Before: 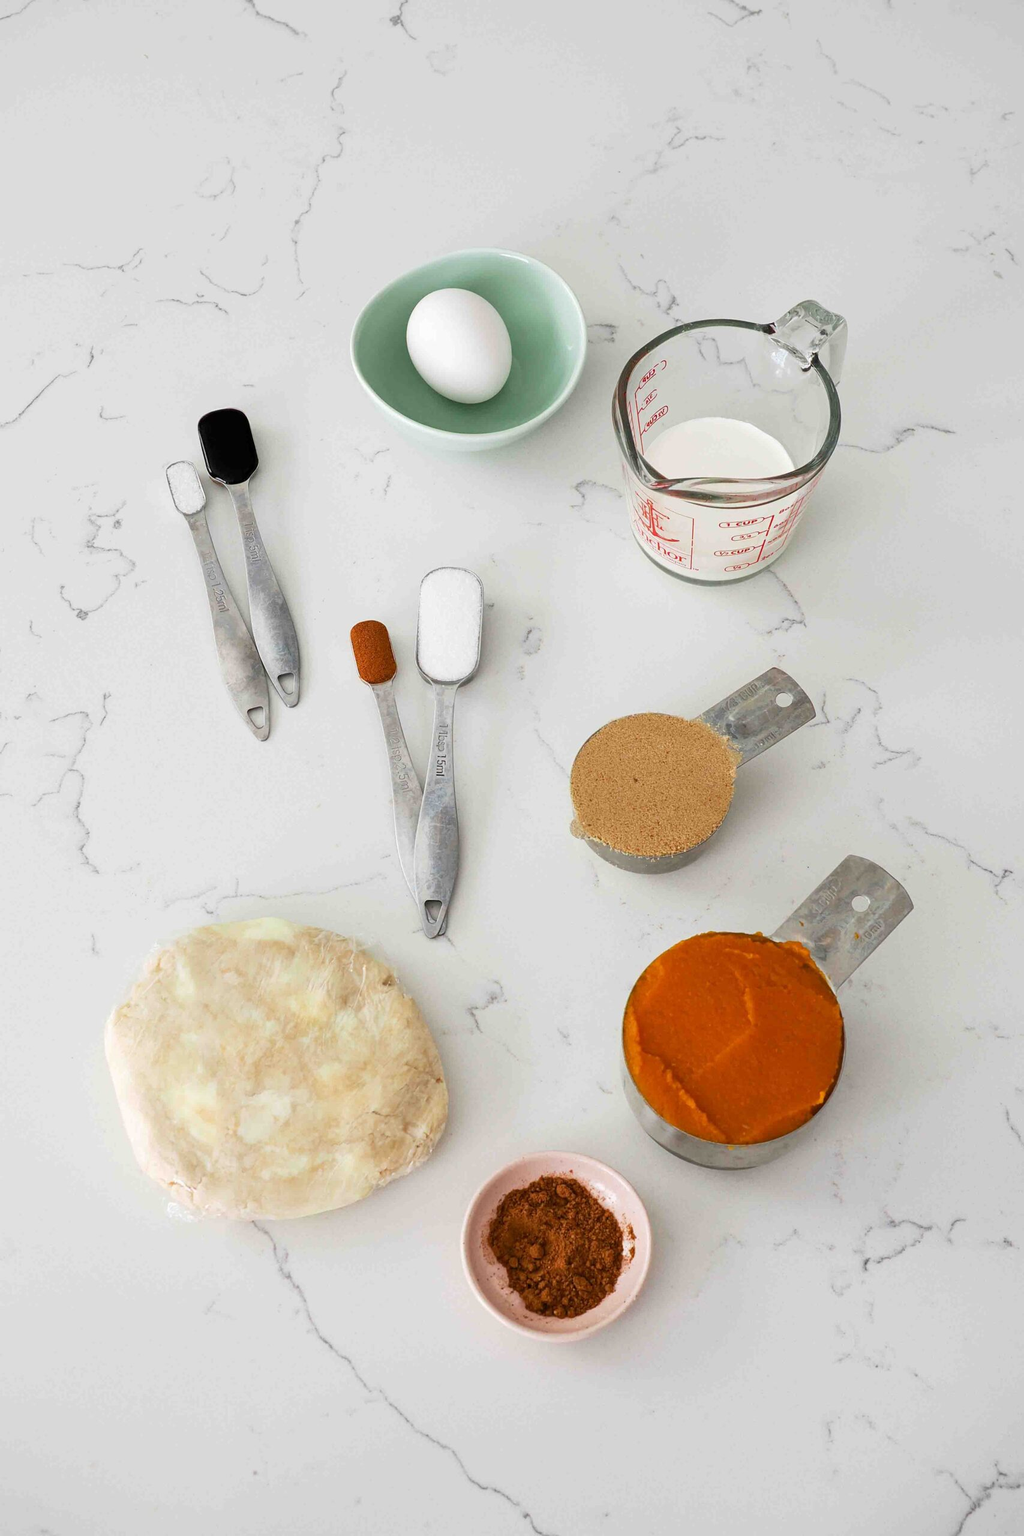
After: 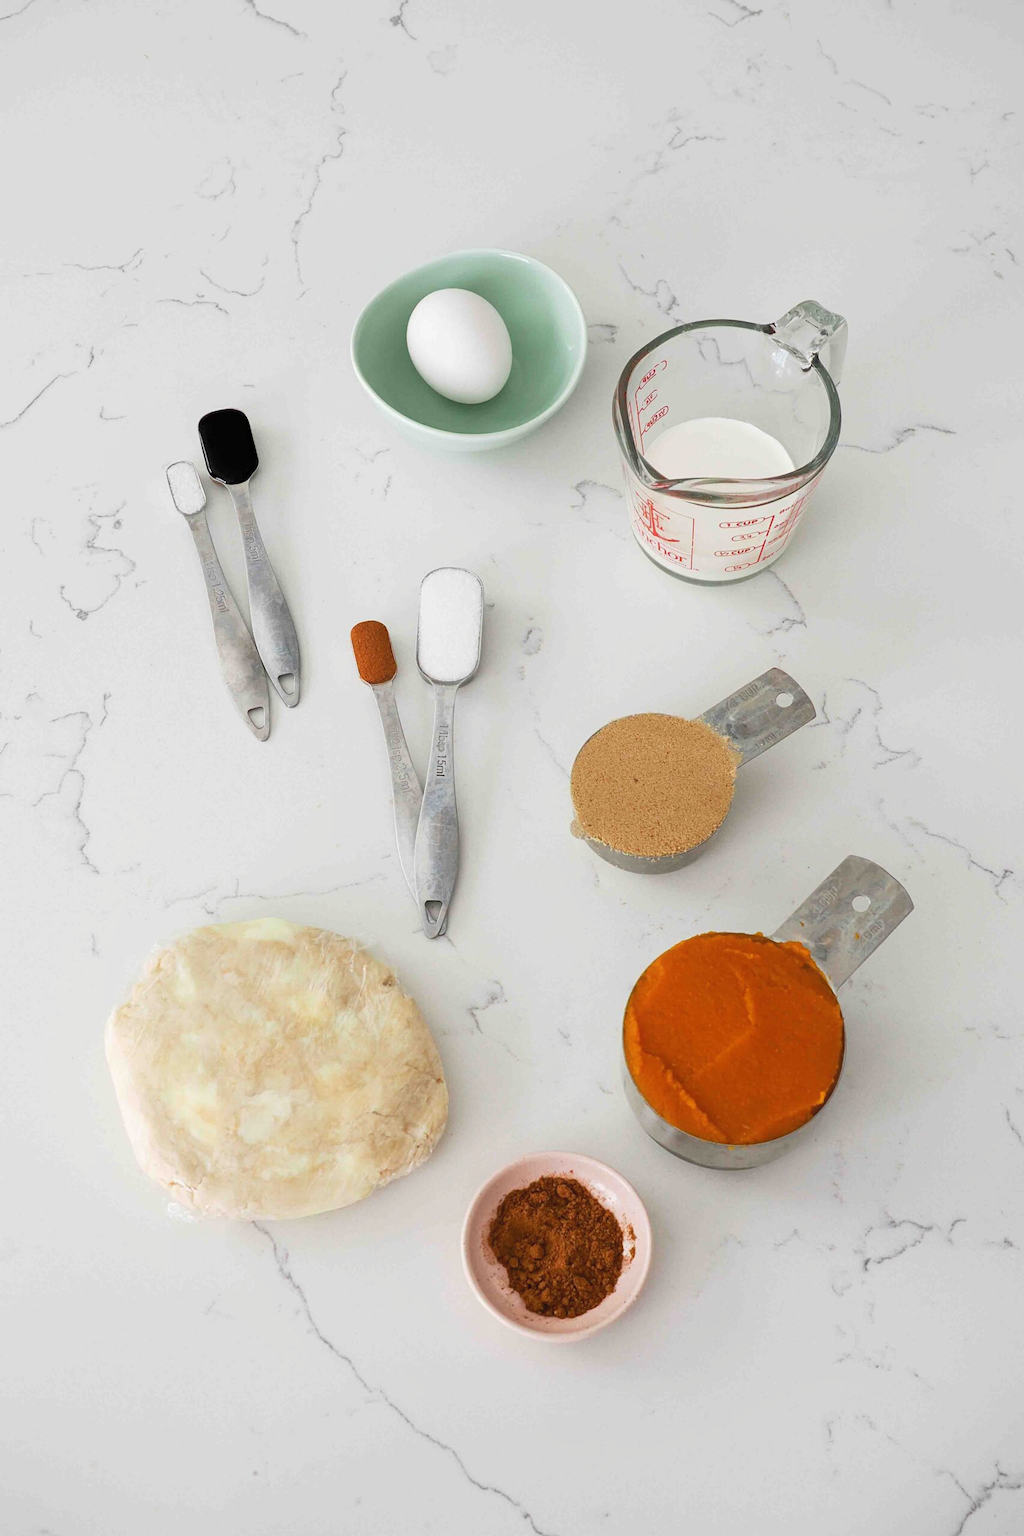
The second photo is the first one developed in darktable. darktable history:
contrast equalizer: octaves 7, y [[0.6 ×6], [0.55 ×6], [0 ×6], [0 ×6], [0 ×6]], mix -0.292
